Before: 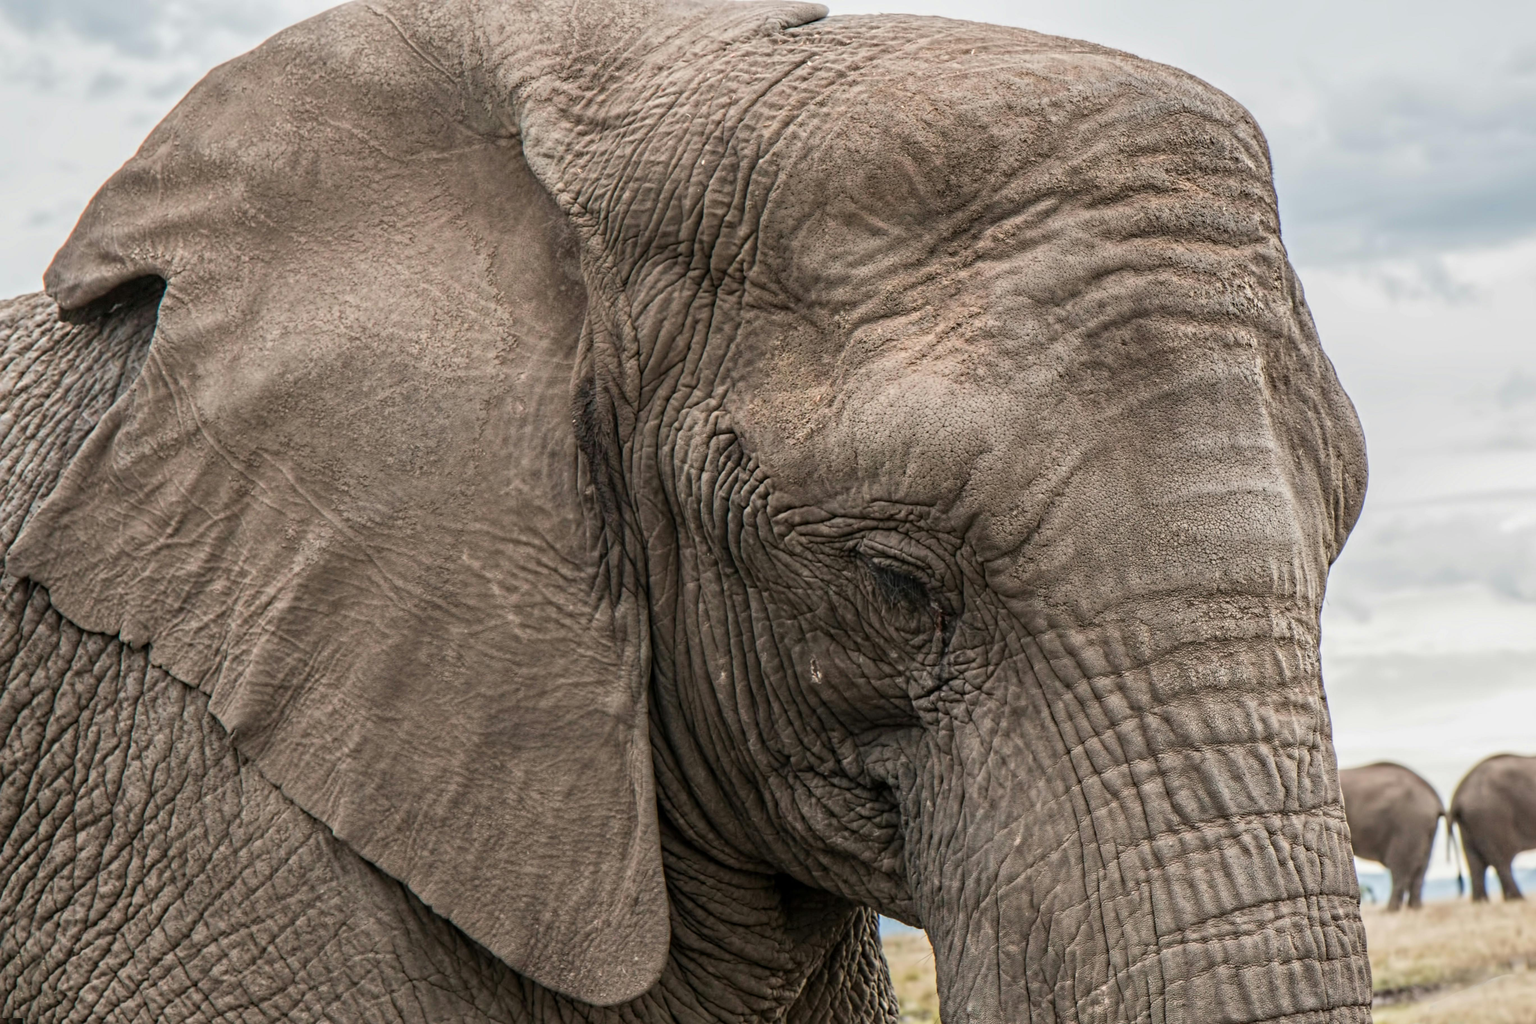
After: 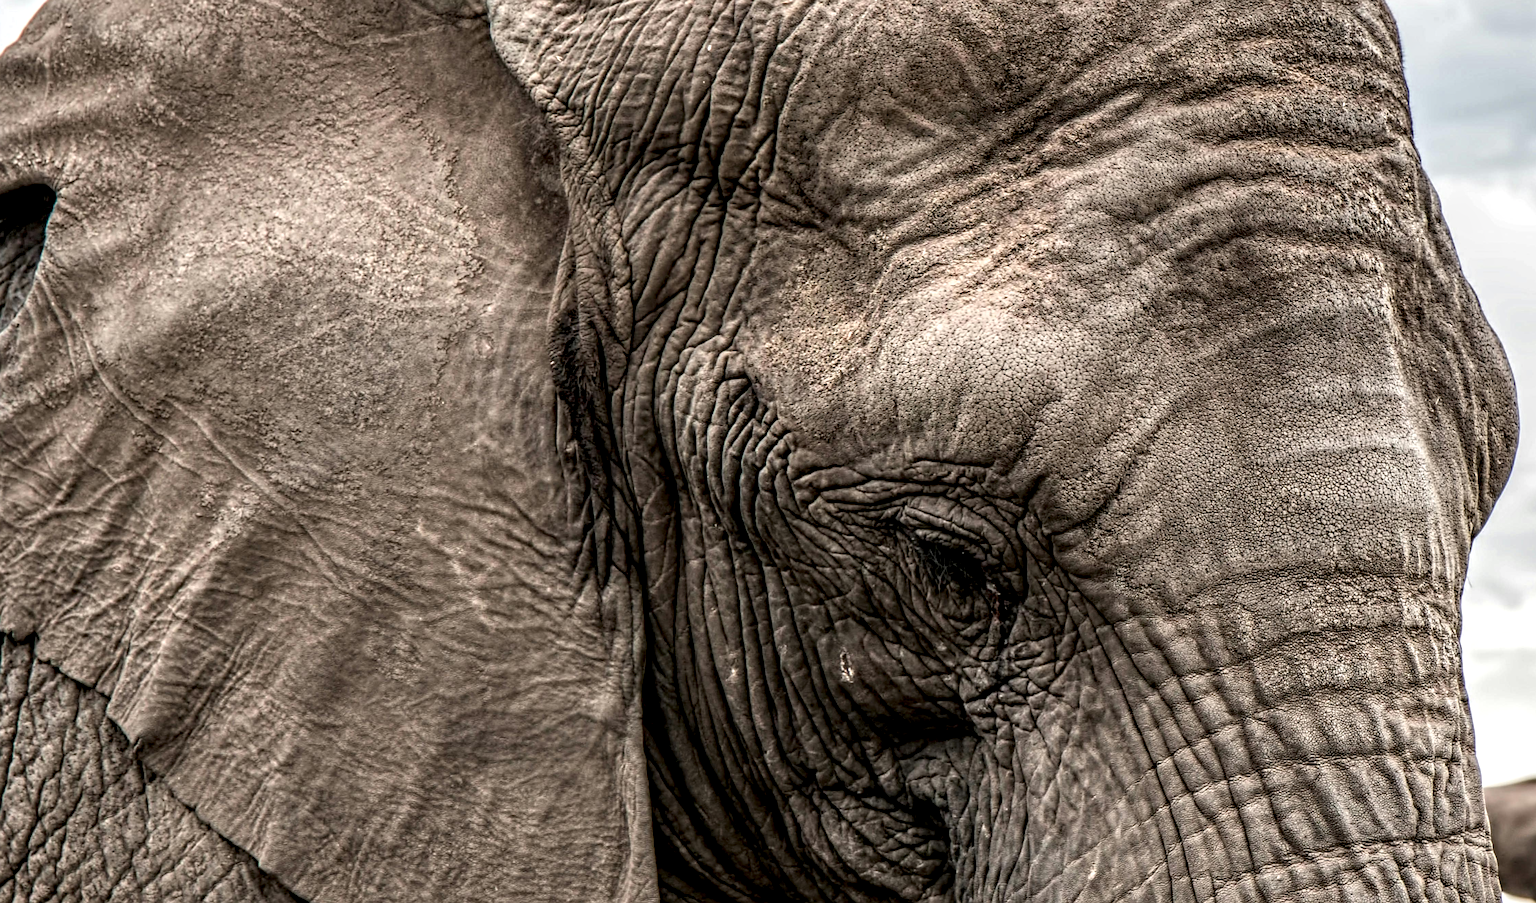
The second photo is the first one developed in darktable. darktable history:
crop: left 7.874%, top 12.045%, right 9.989%, bottom 15.462%
sharpen: amount 0.565
tone equalizer: on, module defaults
local contrast: highlights 18%, detail 188%
